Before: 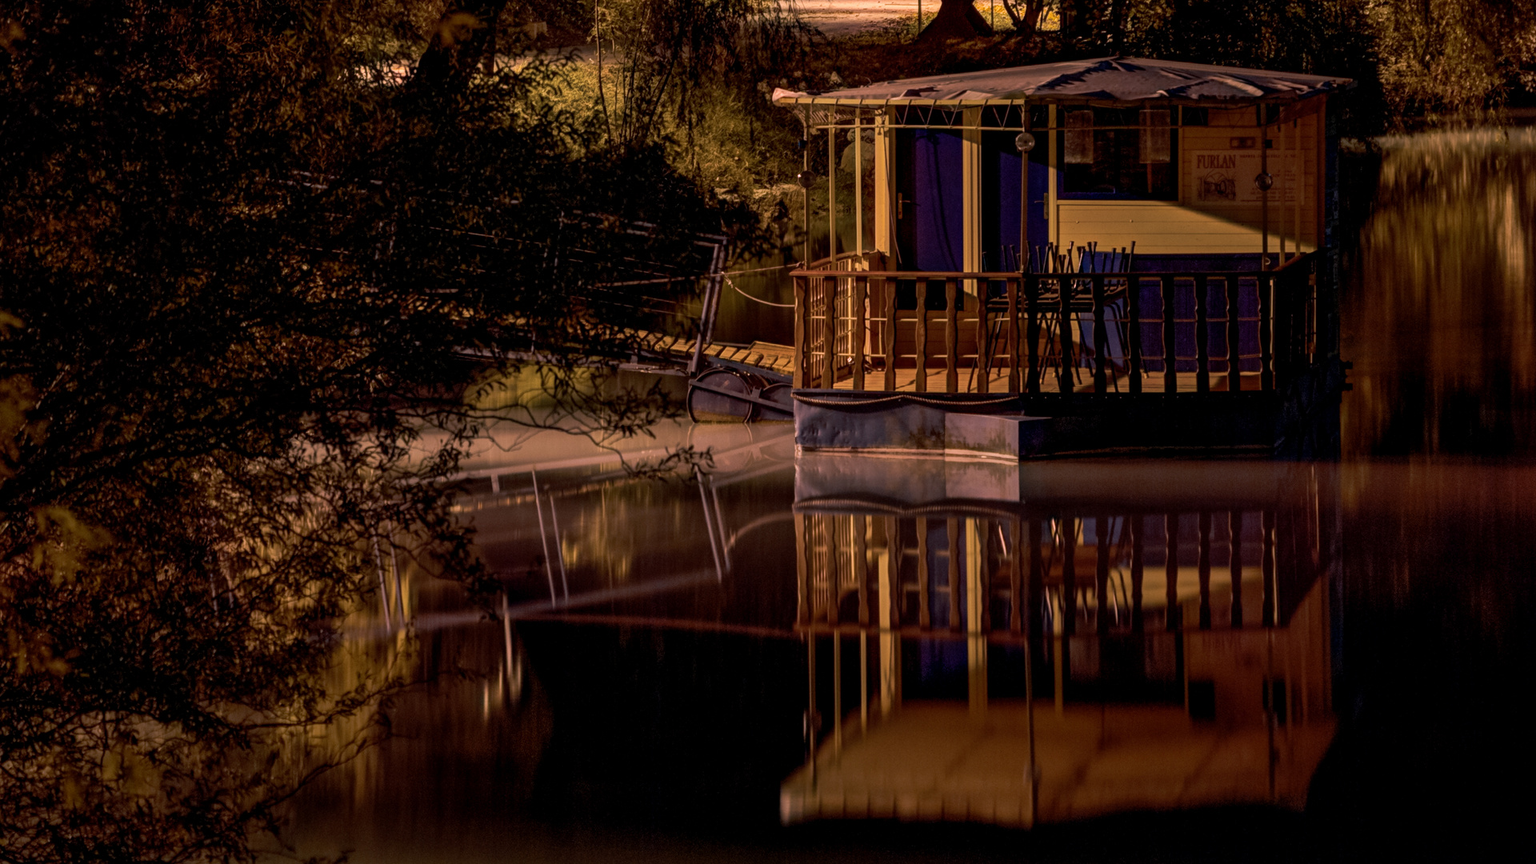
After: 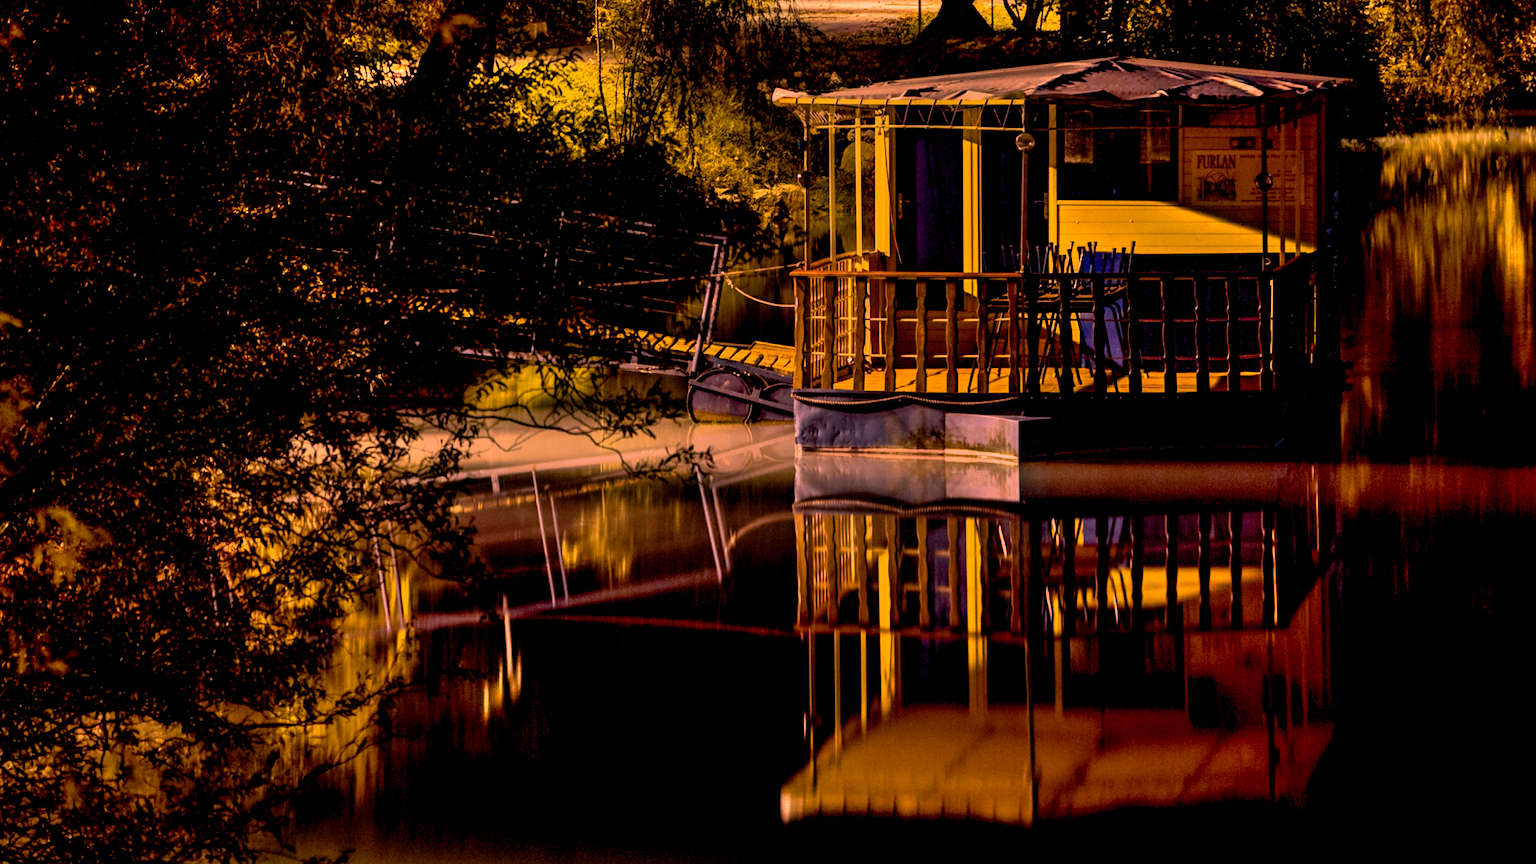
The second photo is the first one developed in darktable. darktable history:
shadows and highlights: highlights color adjustment 39.82%, low approximation 0.01, soften with gaussian
color balance rgb: global offset › luminance -0.475%, perceptual saturation grading › global saturation 25.494%, global vibrance 20%
